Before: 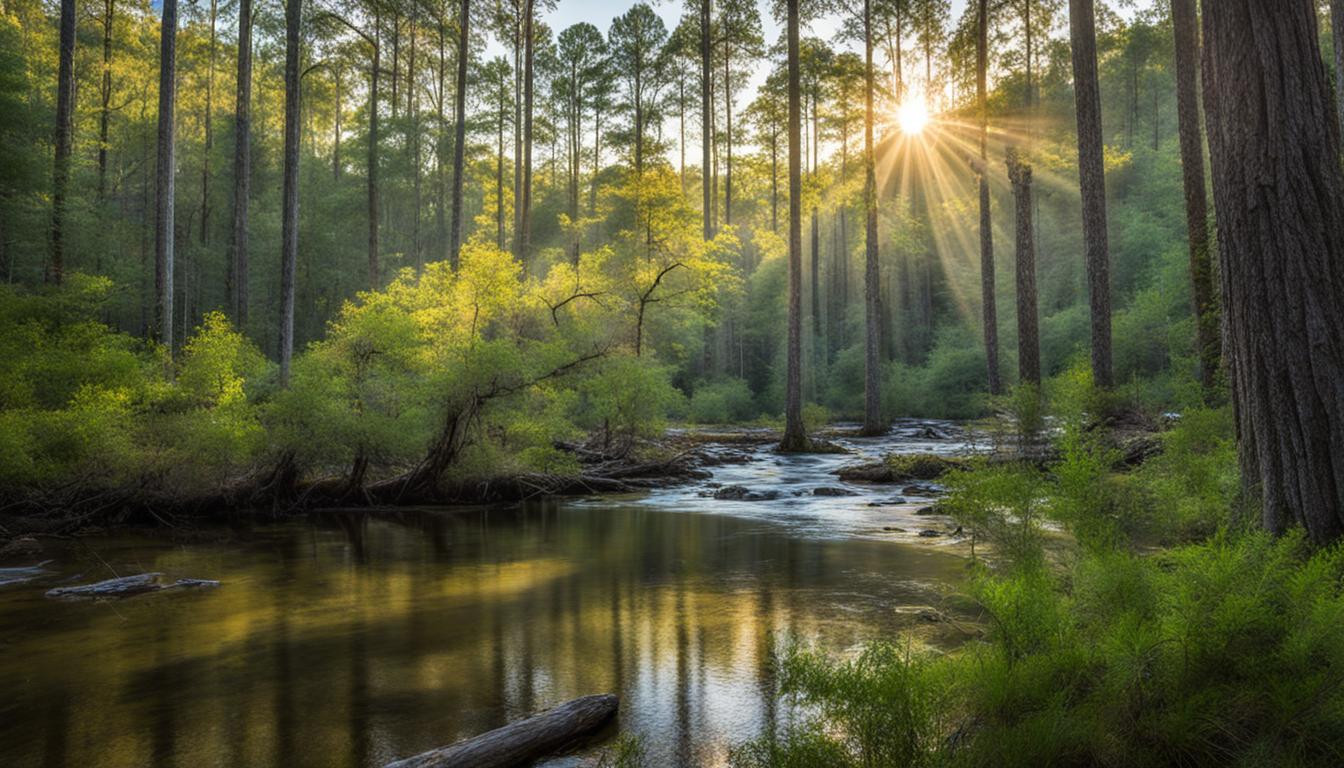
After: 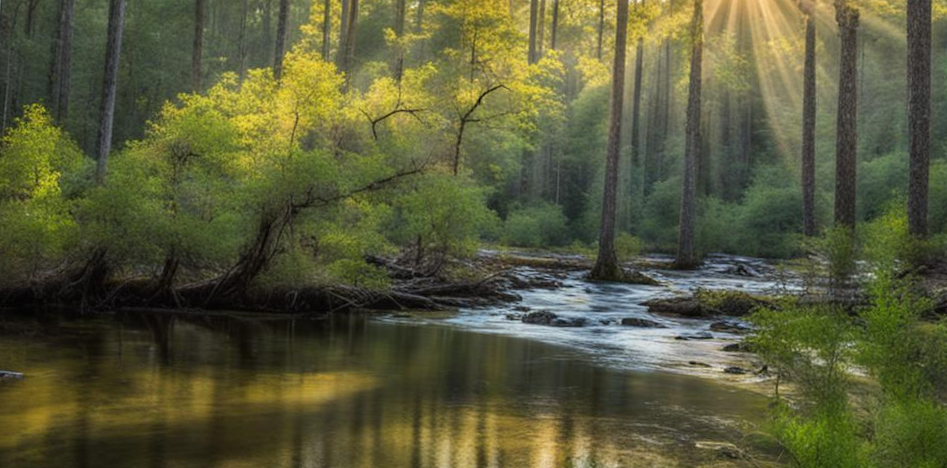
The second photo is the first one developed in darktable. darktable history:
crop and rotate: angle -3.59°, left 9.867%, top 20.519%, right 12.033%, bottom 11.849%
